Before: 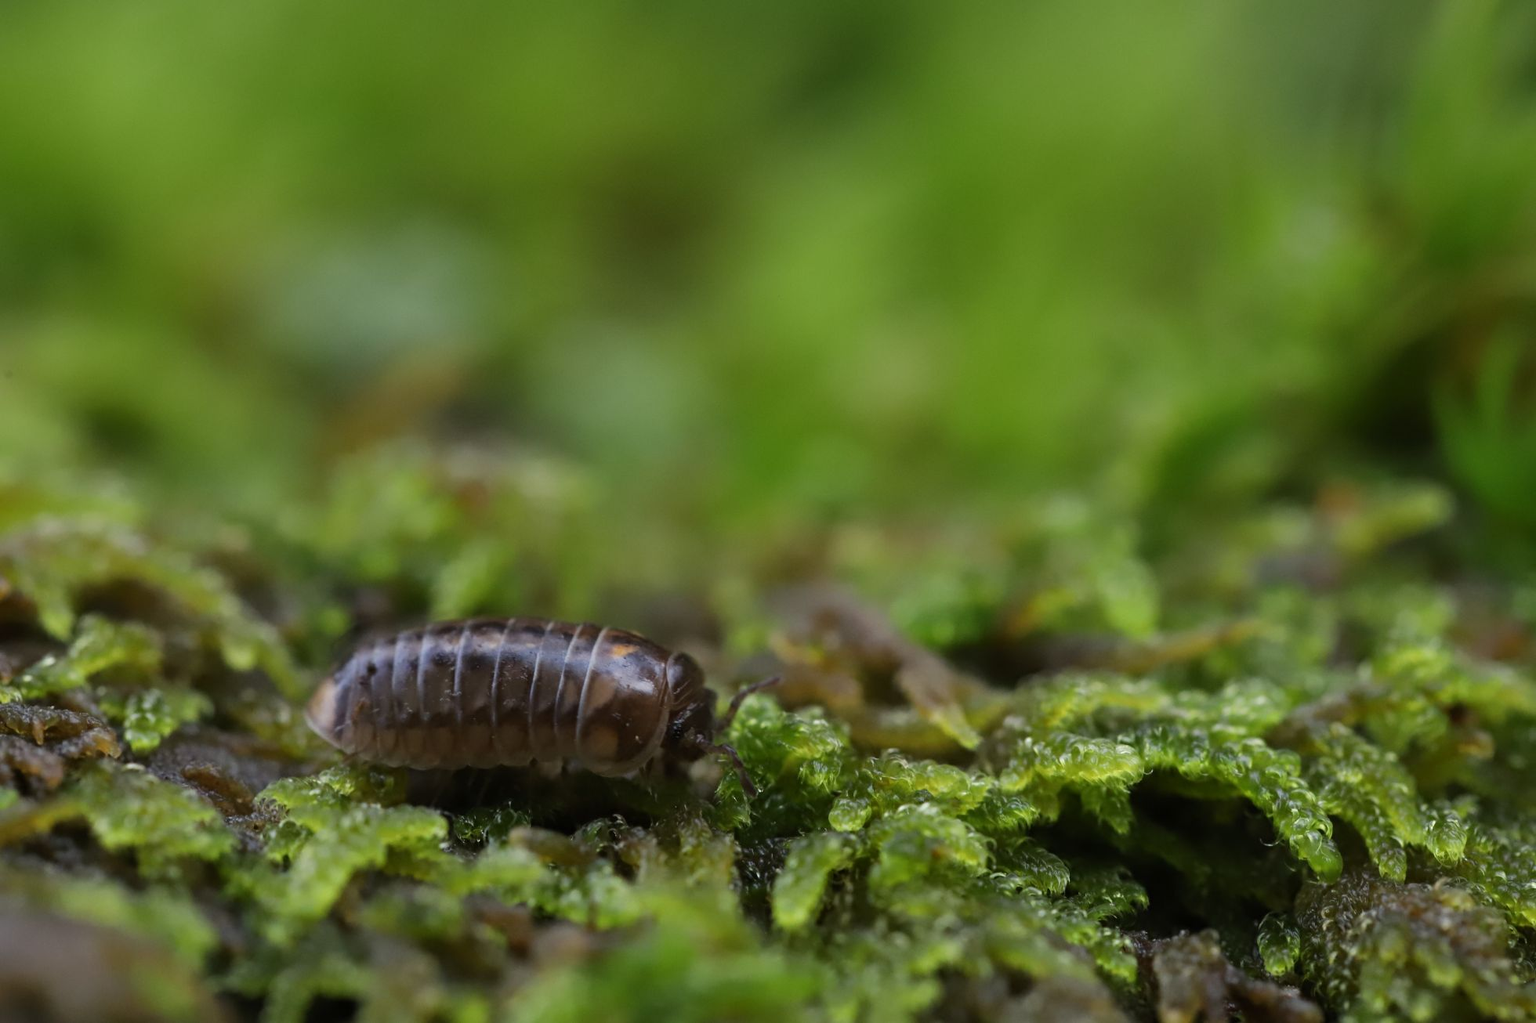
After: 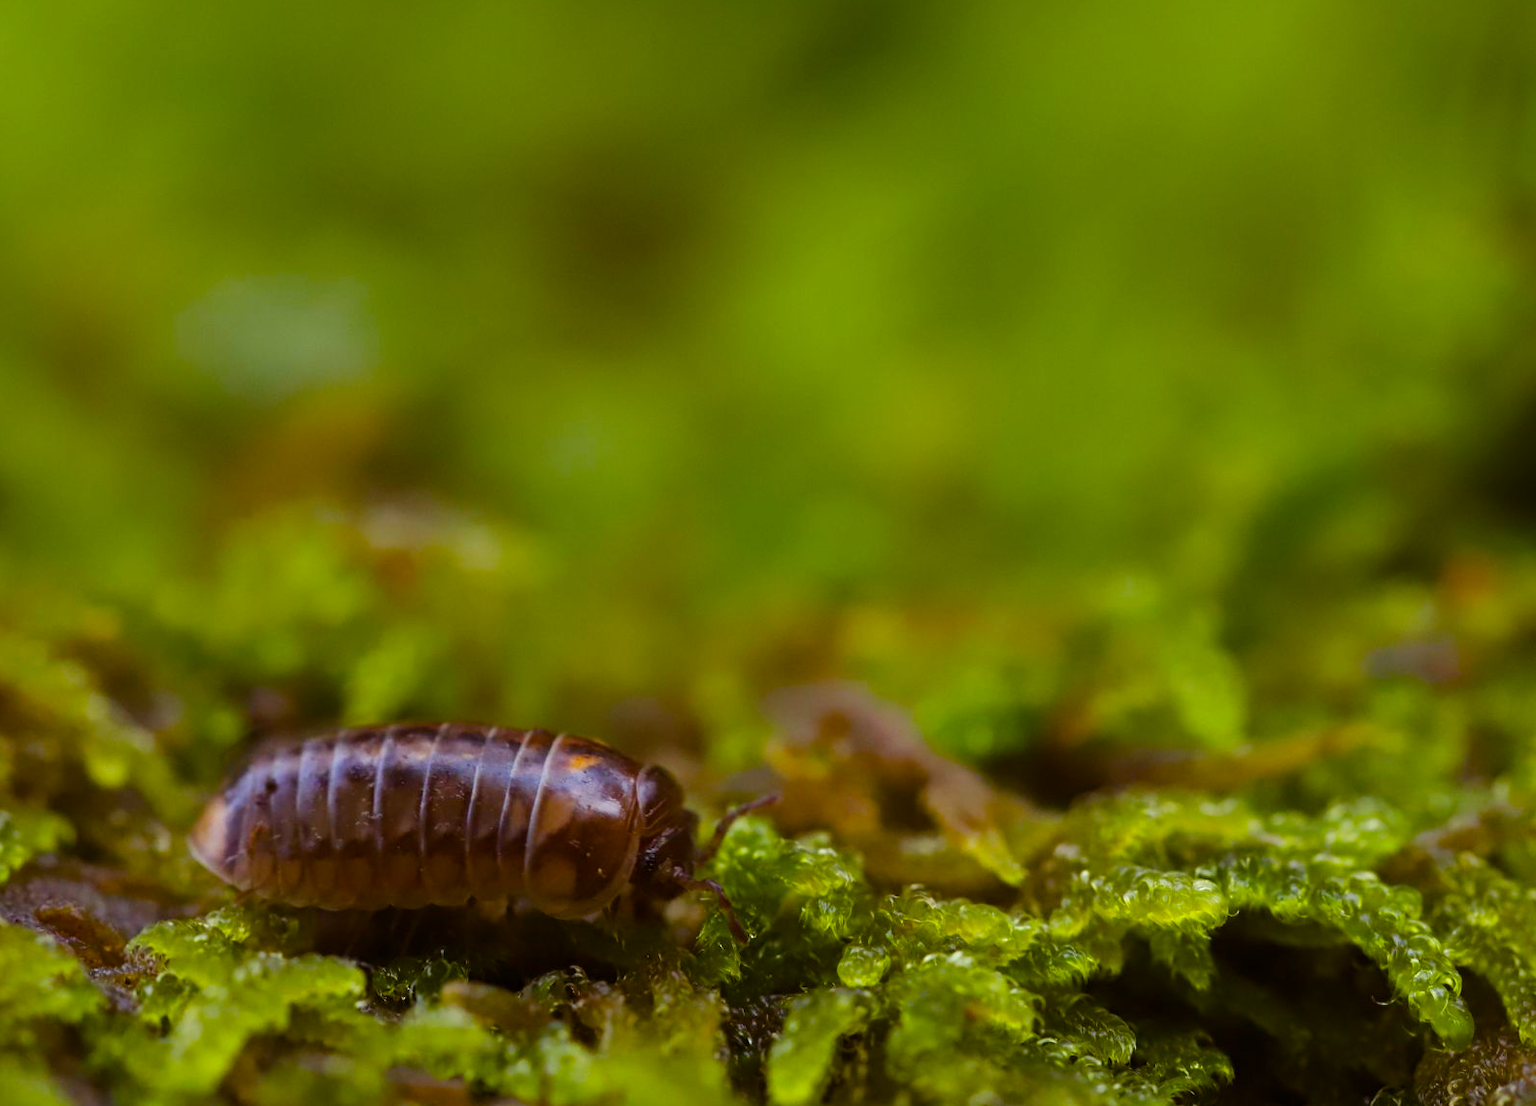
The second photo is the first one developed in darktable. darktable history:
crop: left 9.959%, top 3.474%, right 9.289%, bottom 9.195%
color balance rgb: power › chroma 1.574%, power › hue 25.78°, linear chroma grading › global chroma 20.101%, perceptual saturation grading › global saturation 15.231%, perceptual saturation grading › highlights -19.247%, perceptual saturation grading › shadows 19.556%, global vibrance 44.692%
